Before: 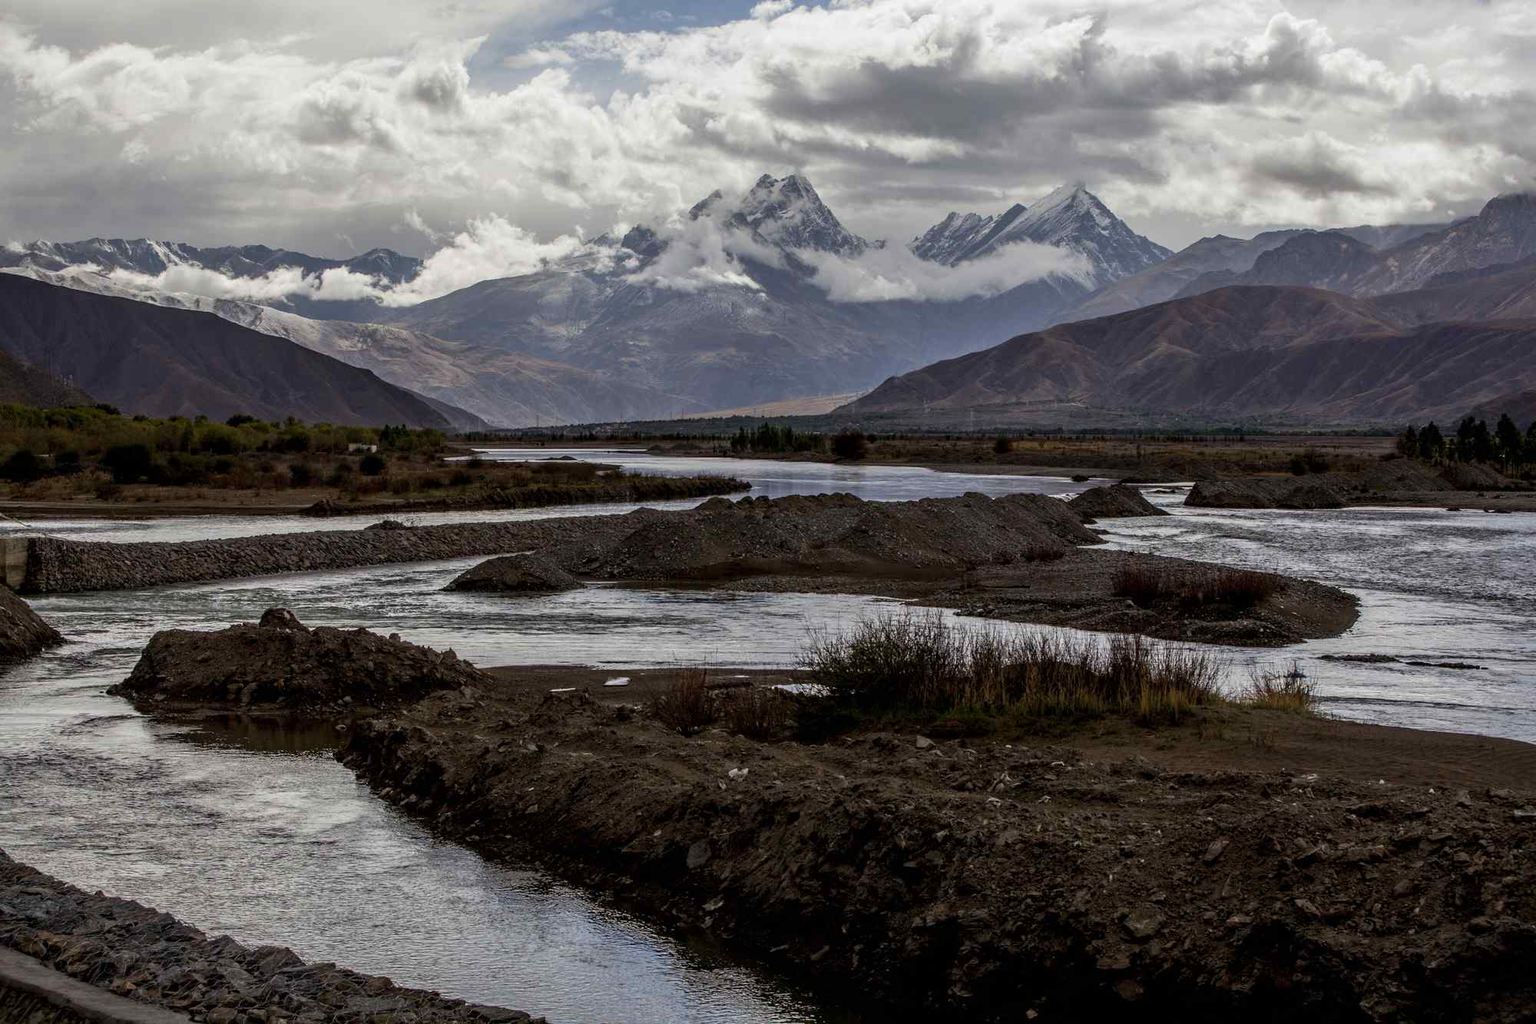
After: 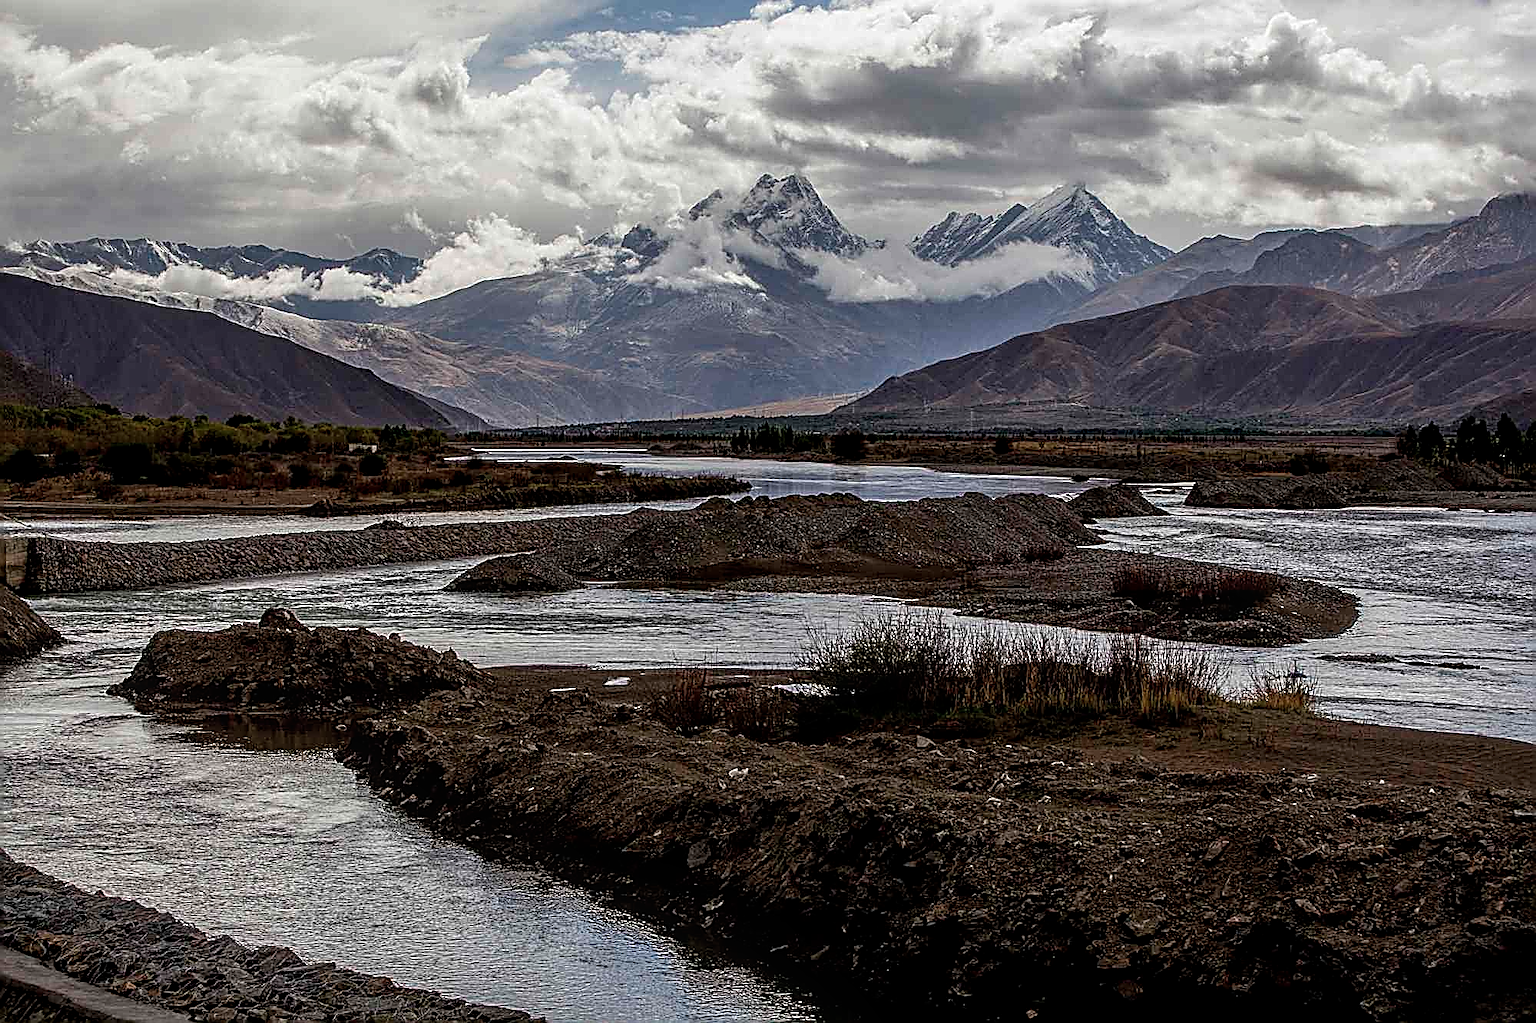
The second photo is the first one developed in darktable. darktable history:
local contrast: on, module defaults
sharpen: amount 1.861
